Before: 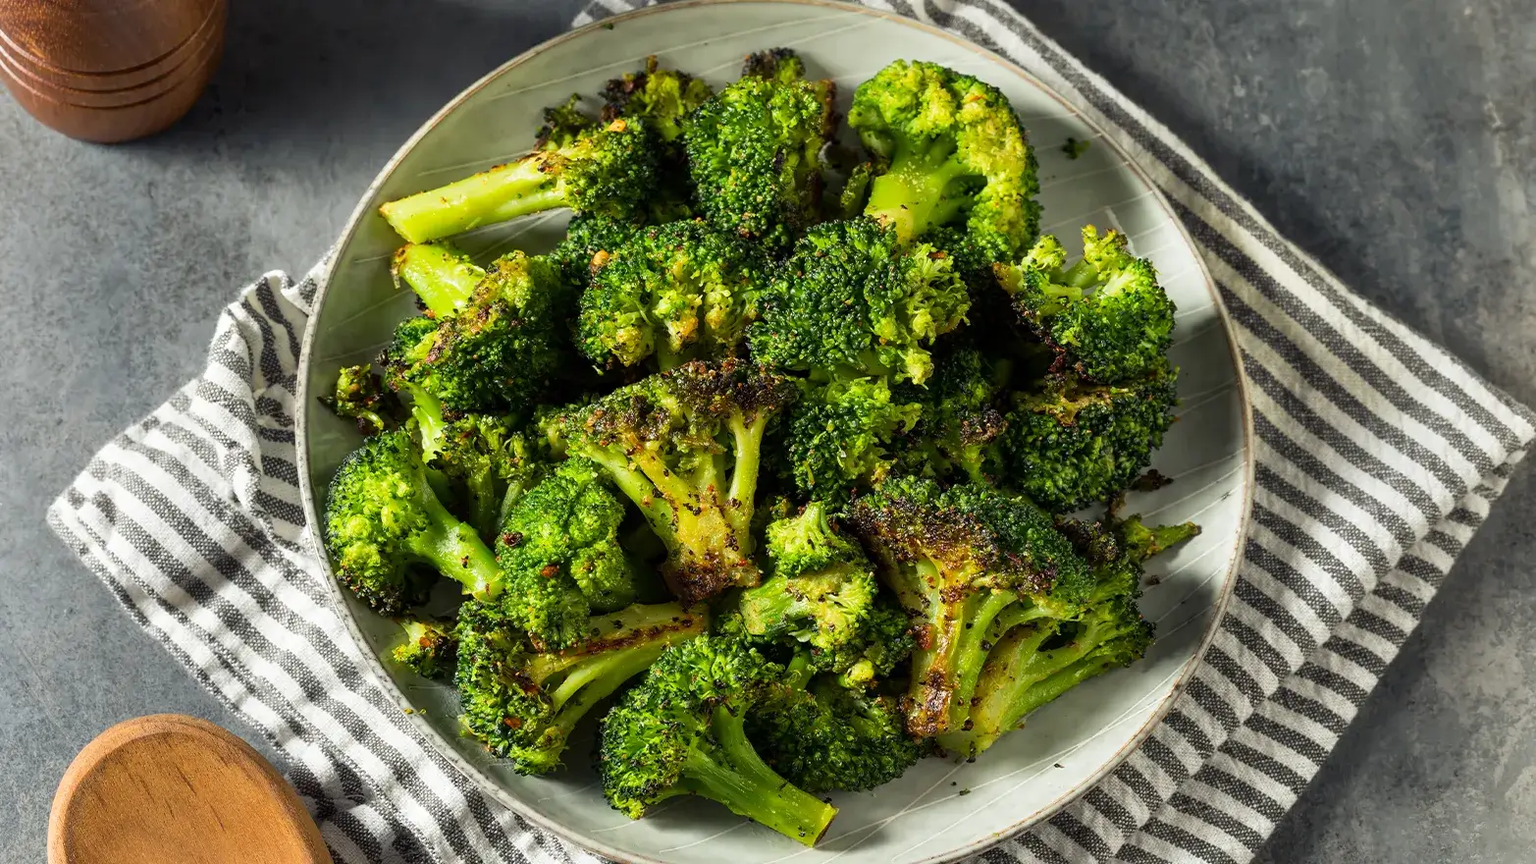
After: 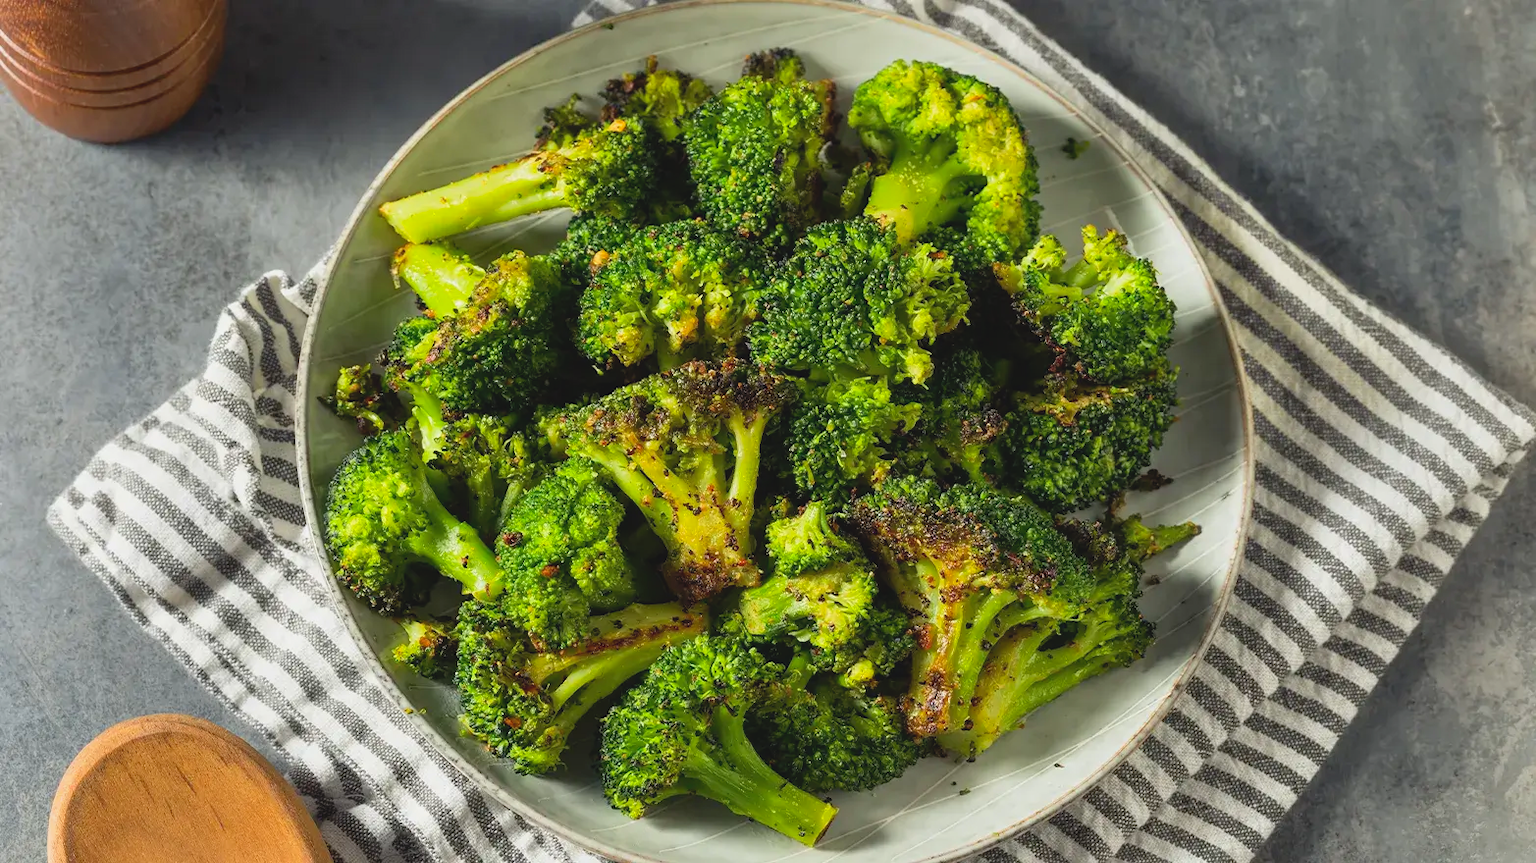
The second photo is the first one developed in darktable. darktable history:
contrast brightness saturation: contrast -0.101, brightness 0.053, saturation 0.085
